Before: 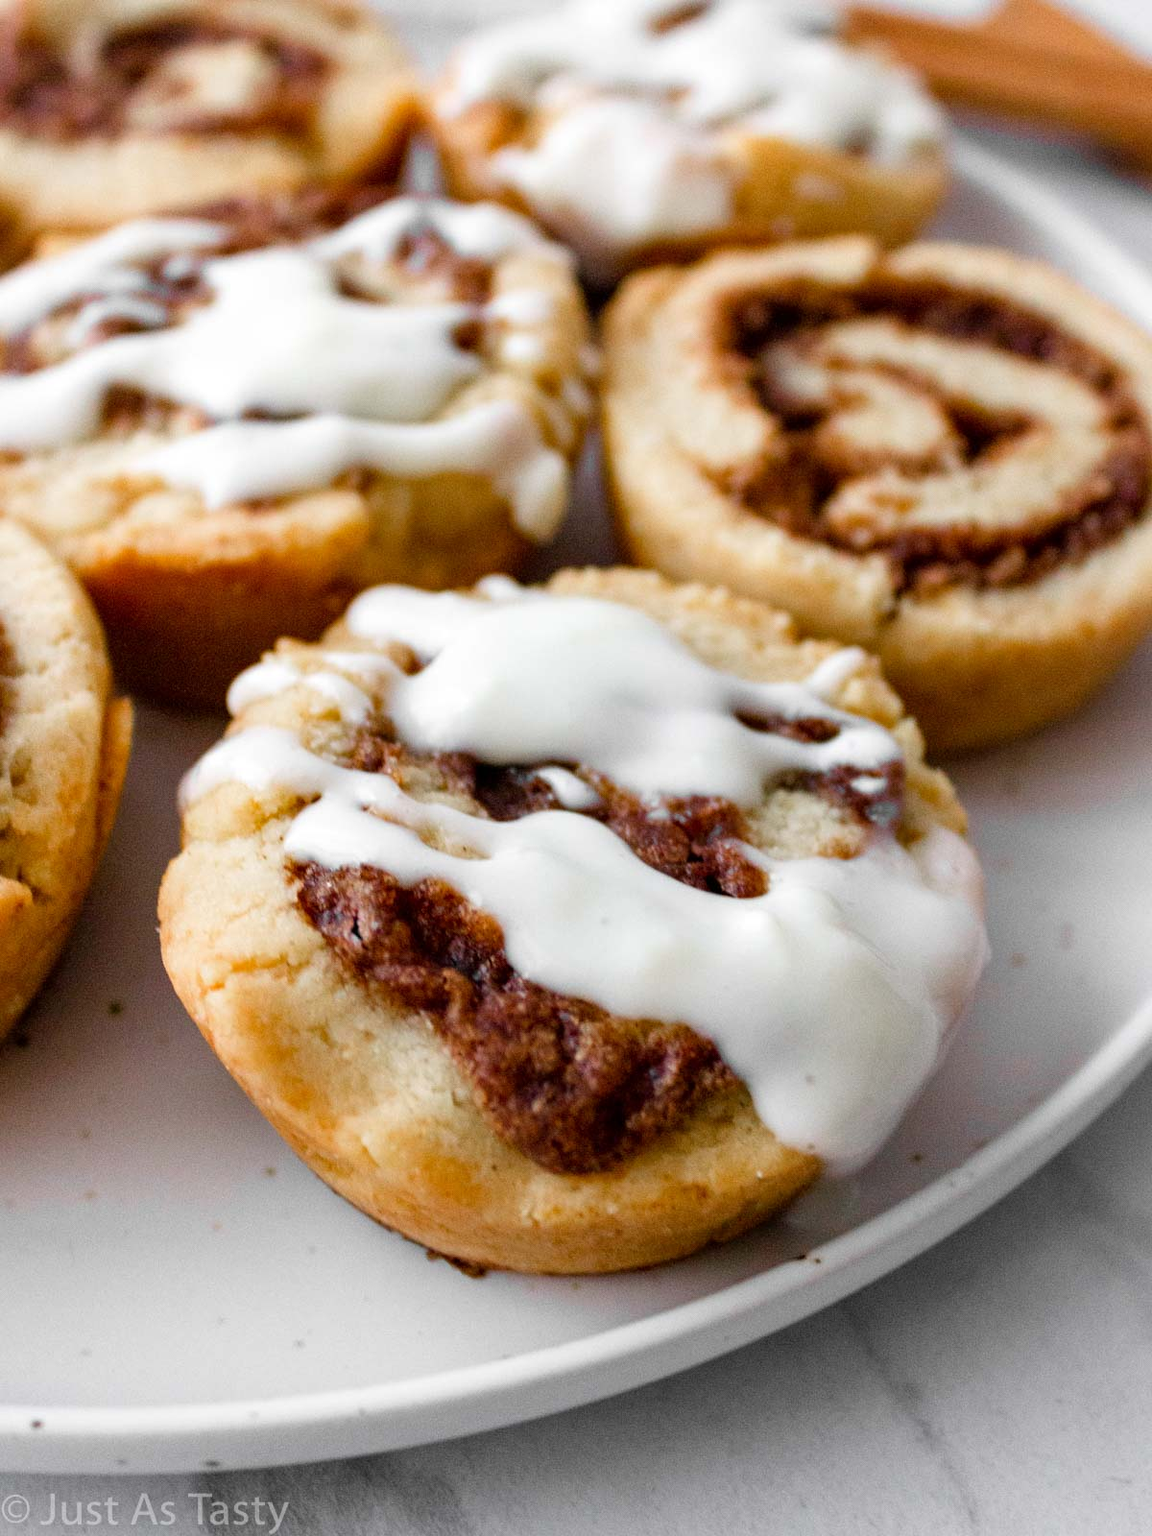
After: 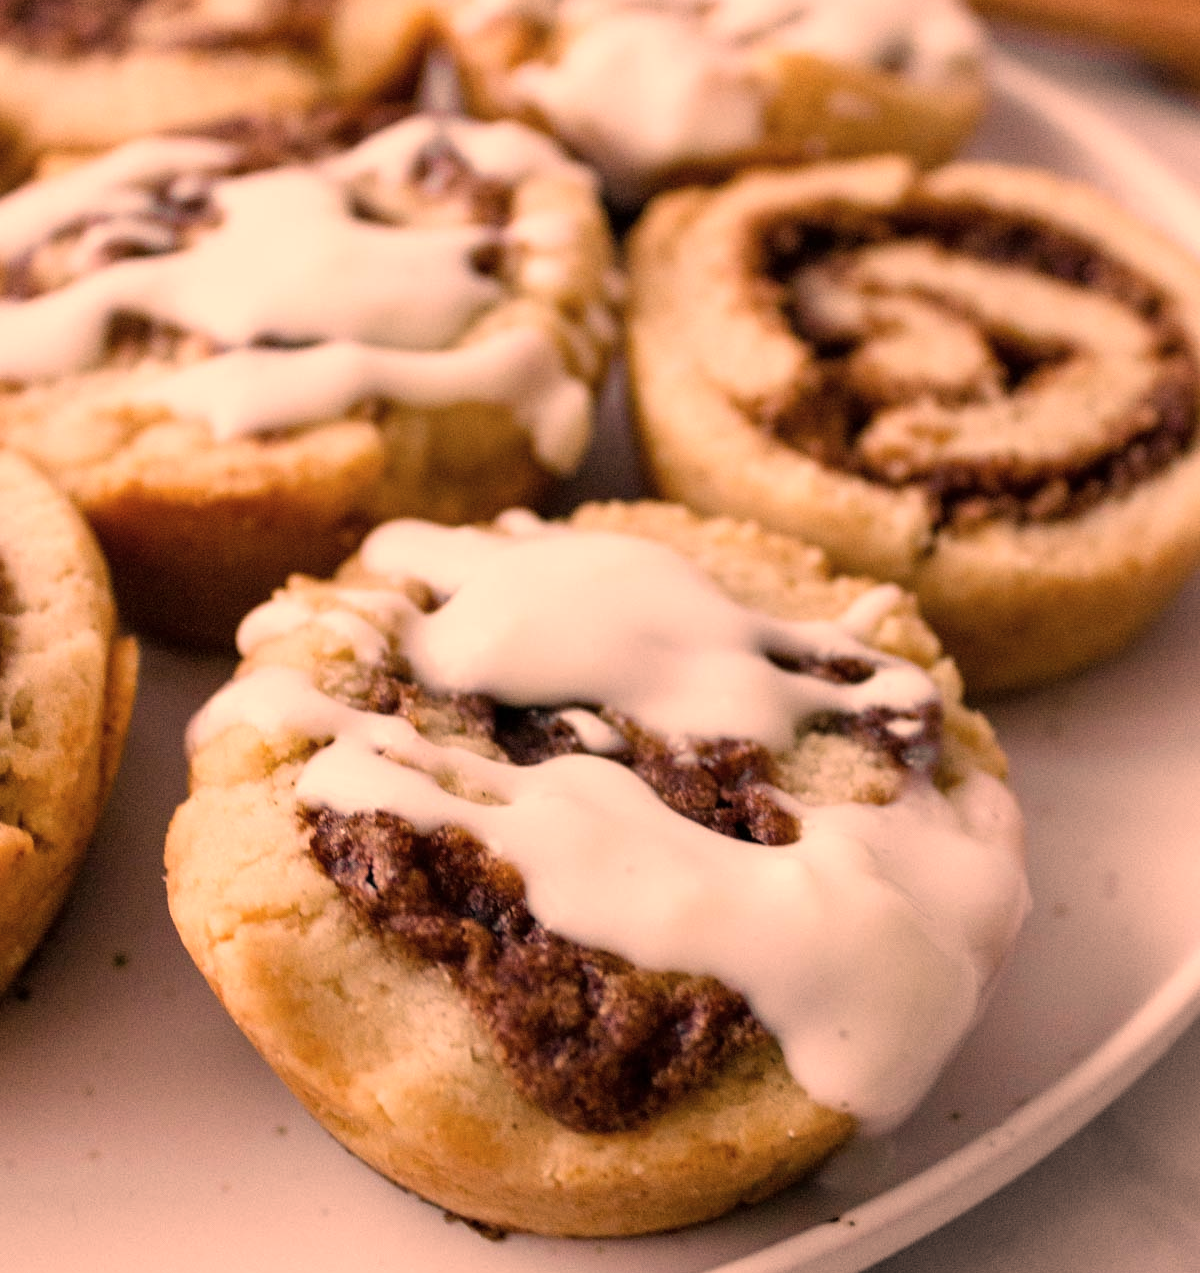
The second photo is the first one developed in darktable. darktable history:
color correction: highlights a* 39.51, highlights b* 39.8, saturation 0.685
crop and rotate: top 5.648%, bottom 14.783%
